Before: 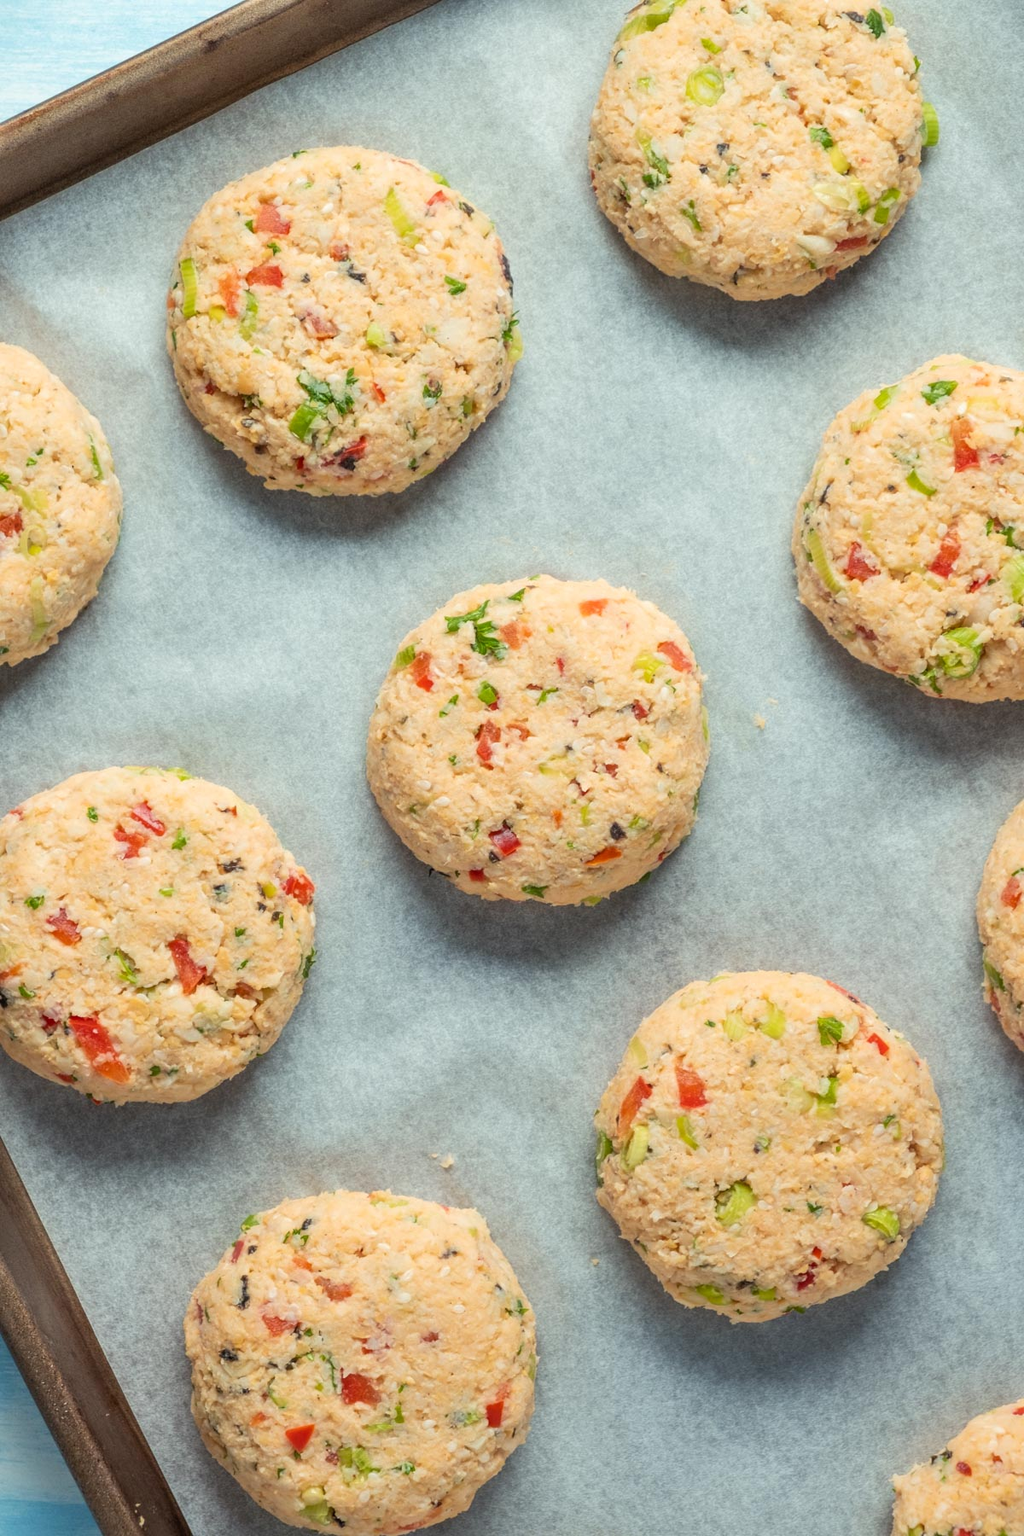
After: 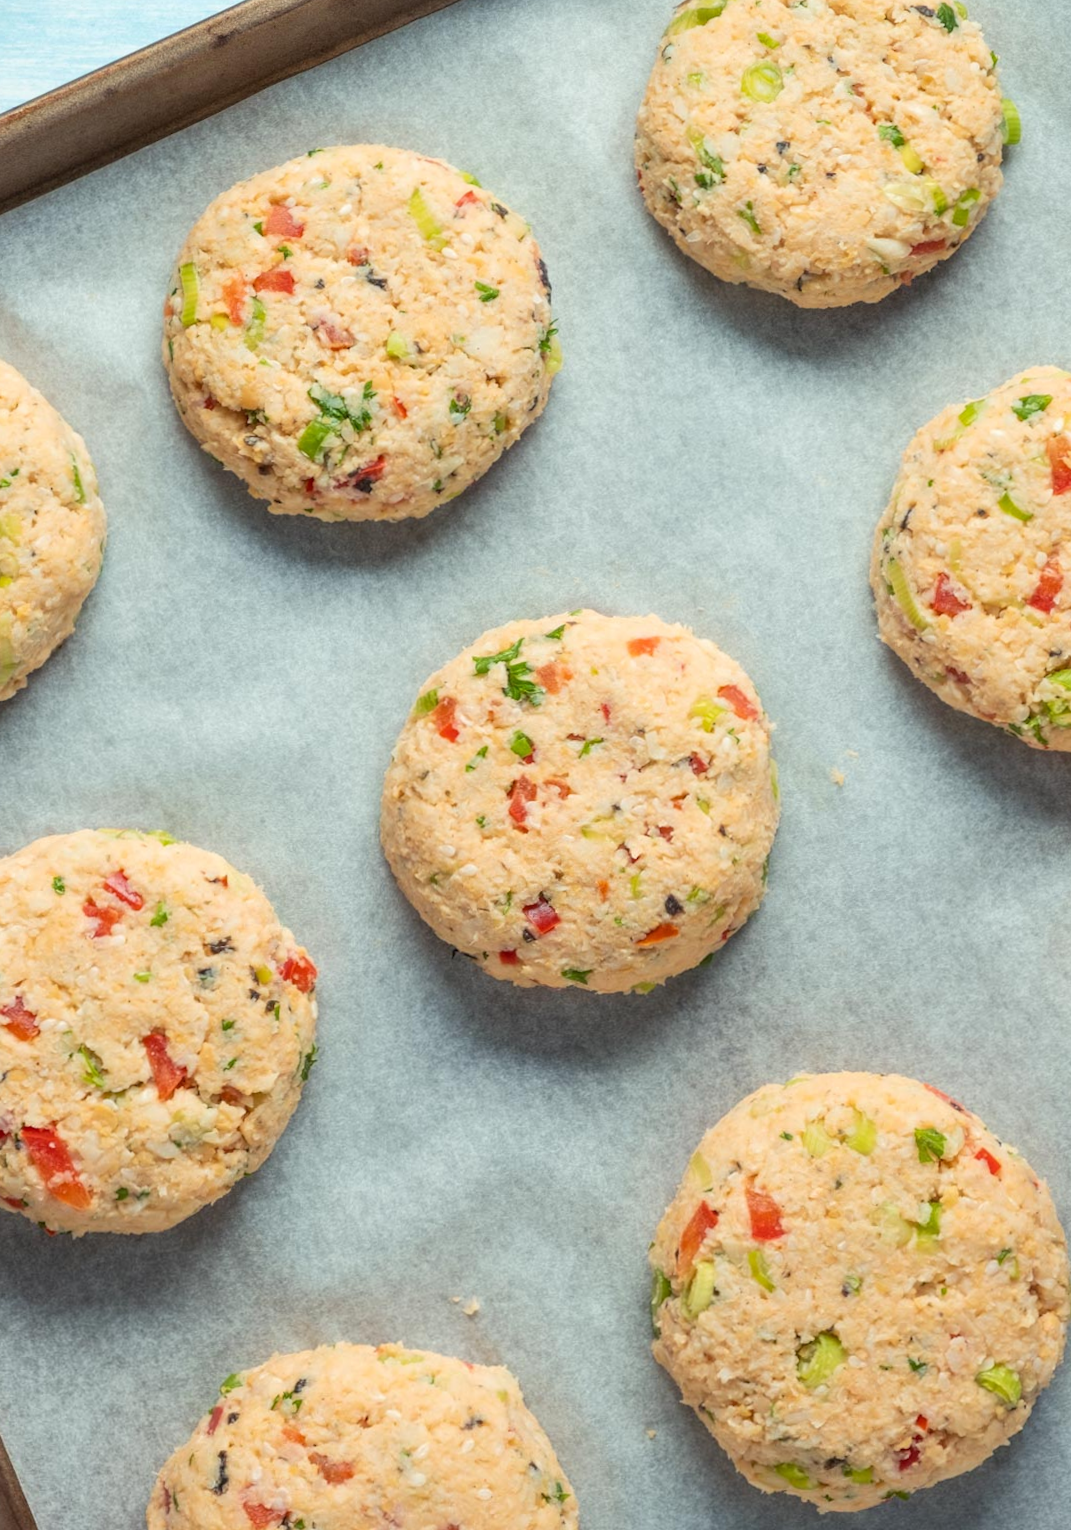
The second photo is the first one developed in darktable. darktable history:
rotate and perspective: rotation 0.215°, lens shift (vertical) -0.139, crop left 0.069, crop right 0.939, crop top 0.002, crop bottom 0.996
crop and rotate: angle 0.2°, left 0.275%, right 3.127%, bottom 14.18%
